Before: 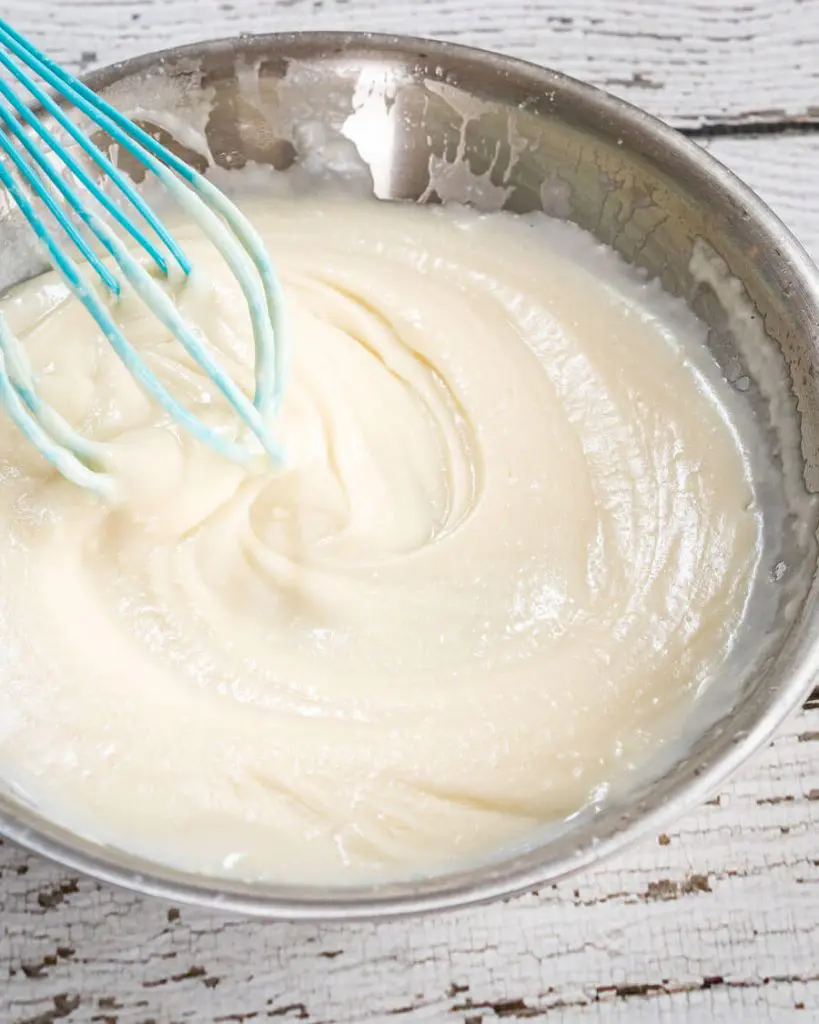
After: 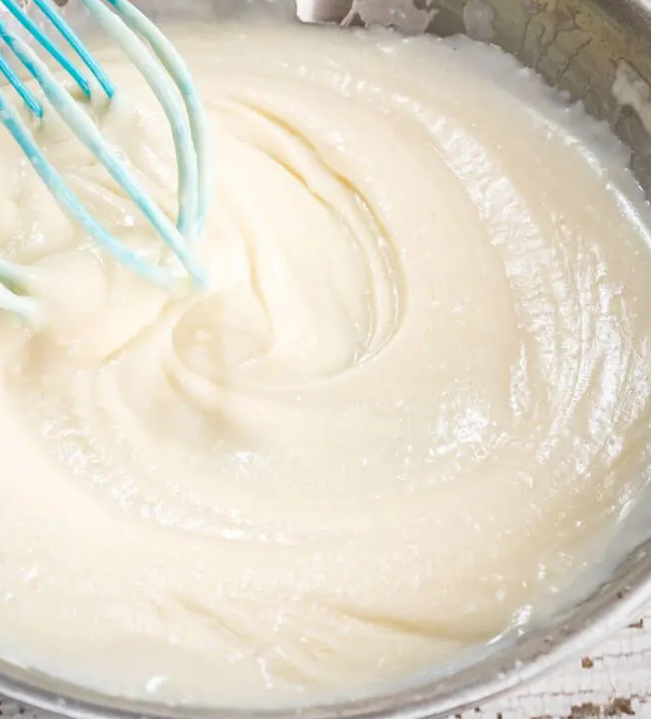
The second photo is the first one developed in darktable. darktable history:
crop: left 9.482%, top 17.311%, right 10.988%, bottom 12.404%
